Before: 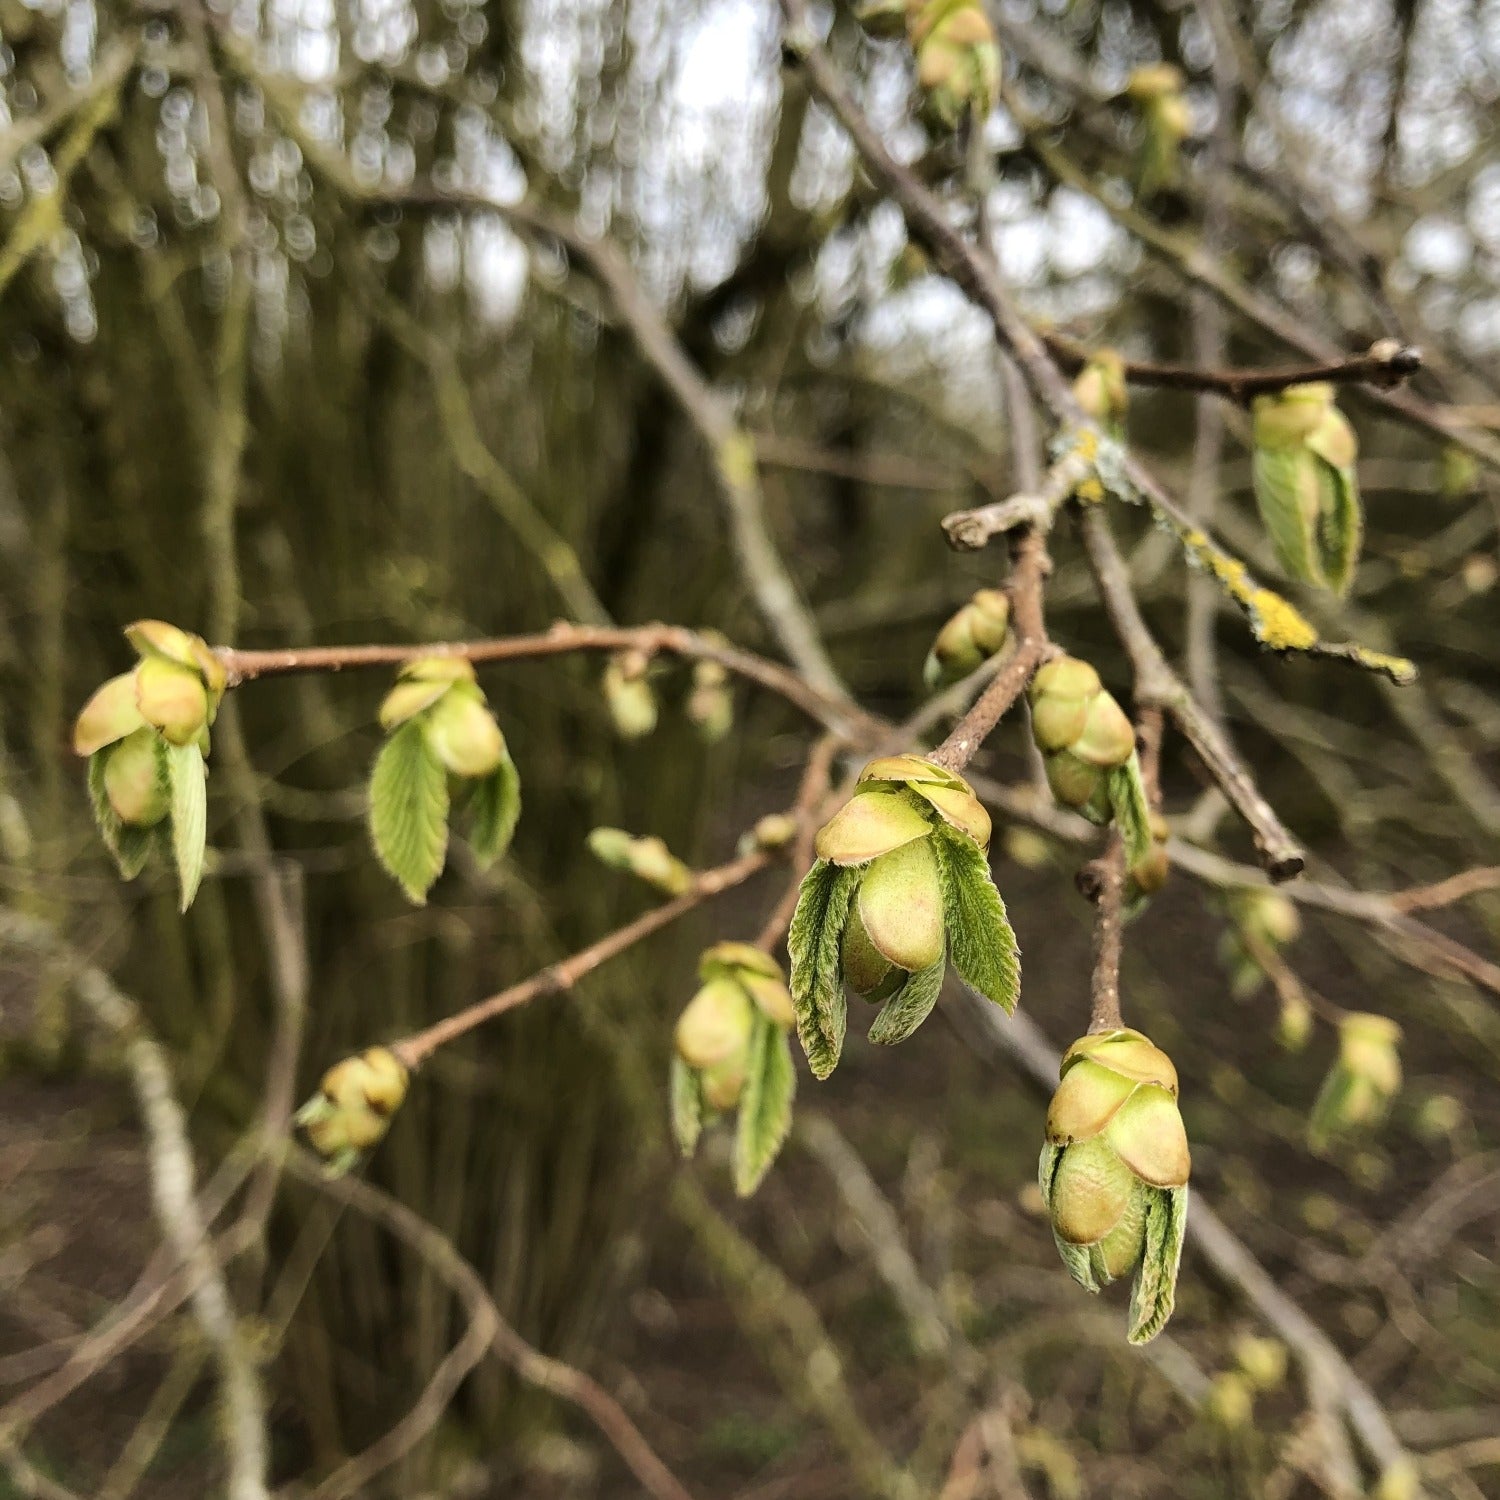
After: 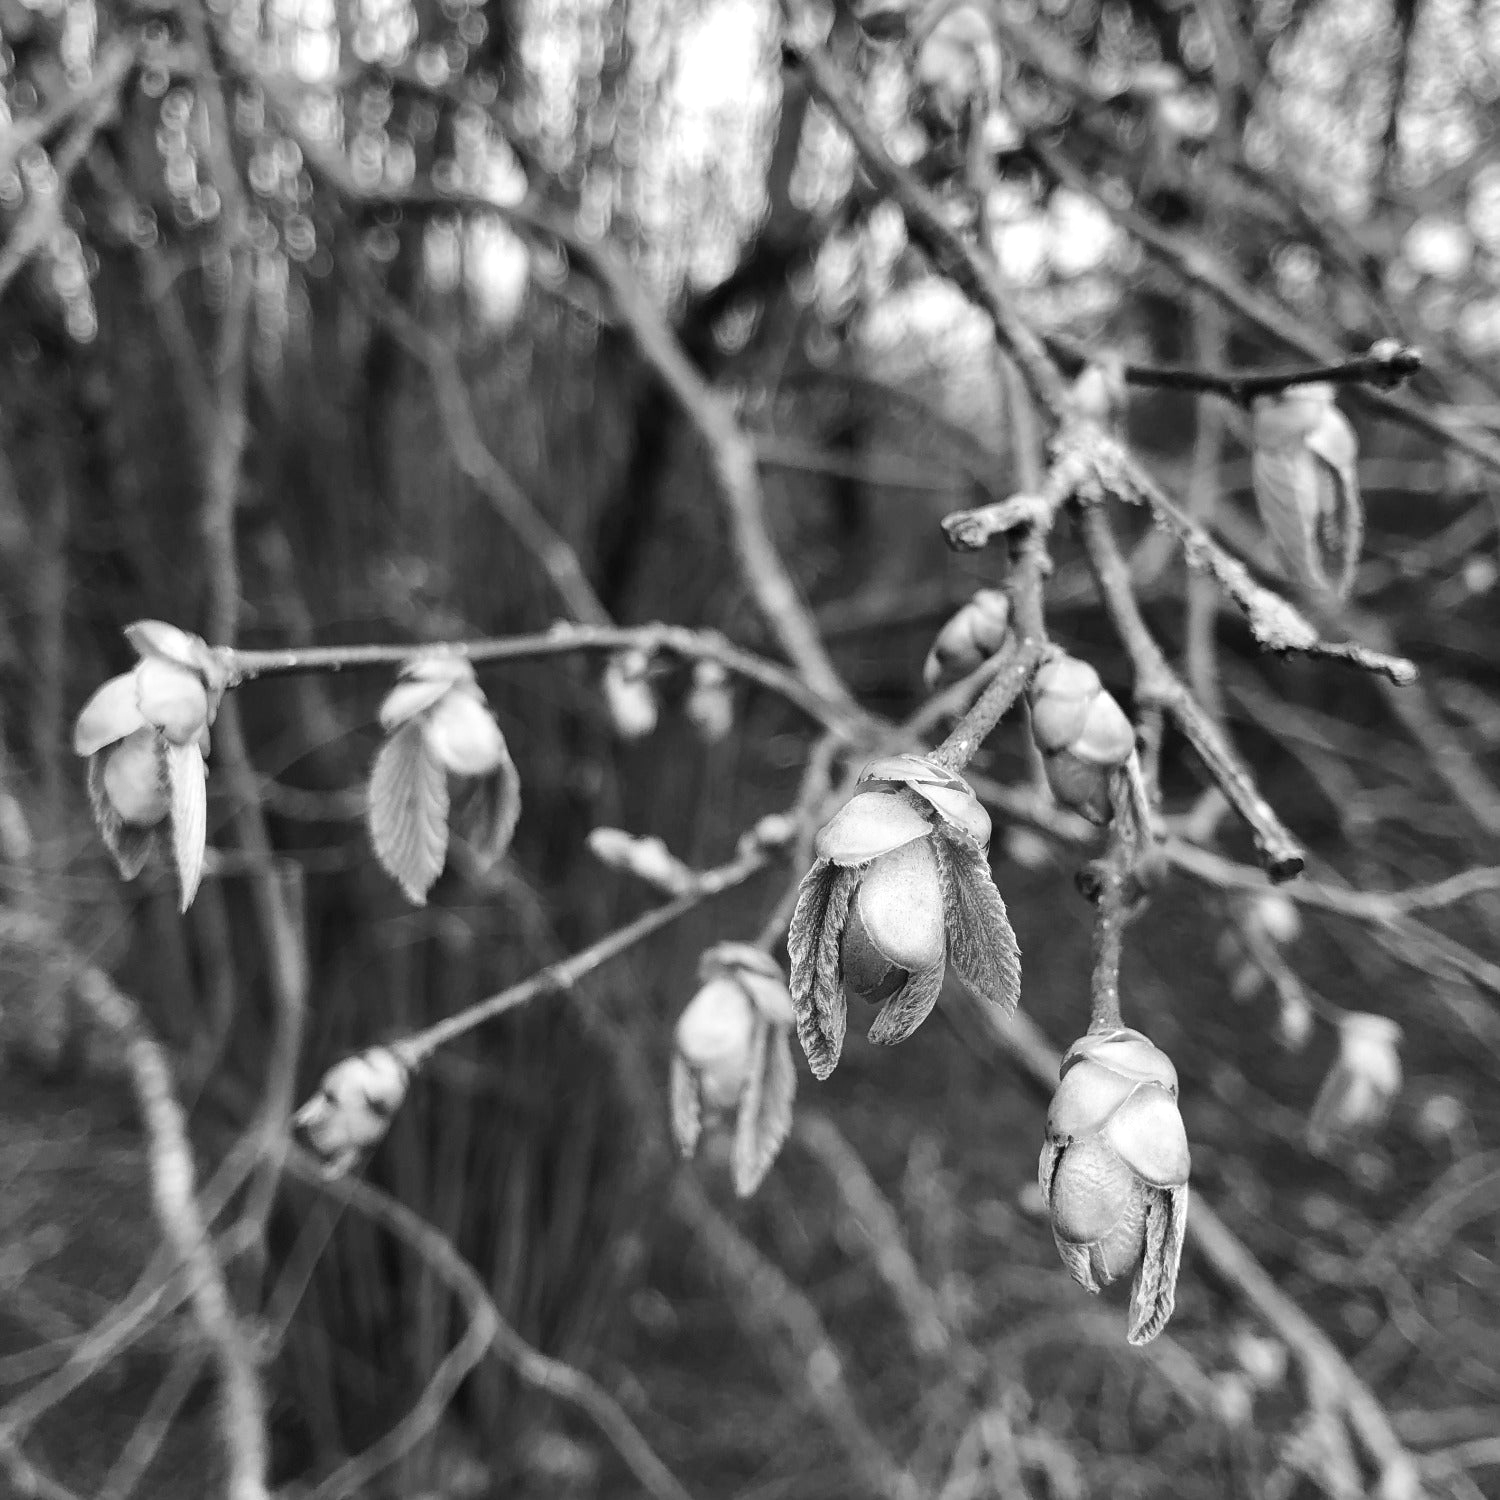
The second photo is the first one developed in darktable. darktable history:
monochrome: a -6.99, b 35.61, size 1.4
shadows and highlights: shadows -12.5, white point adjustment 4, highlights 28.33
